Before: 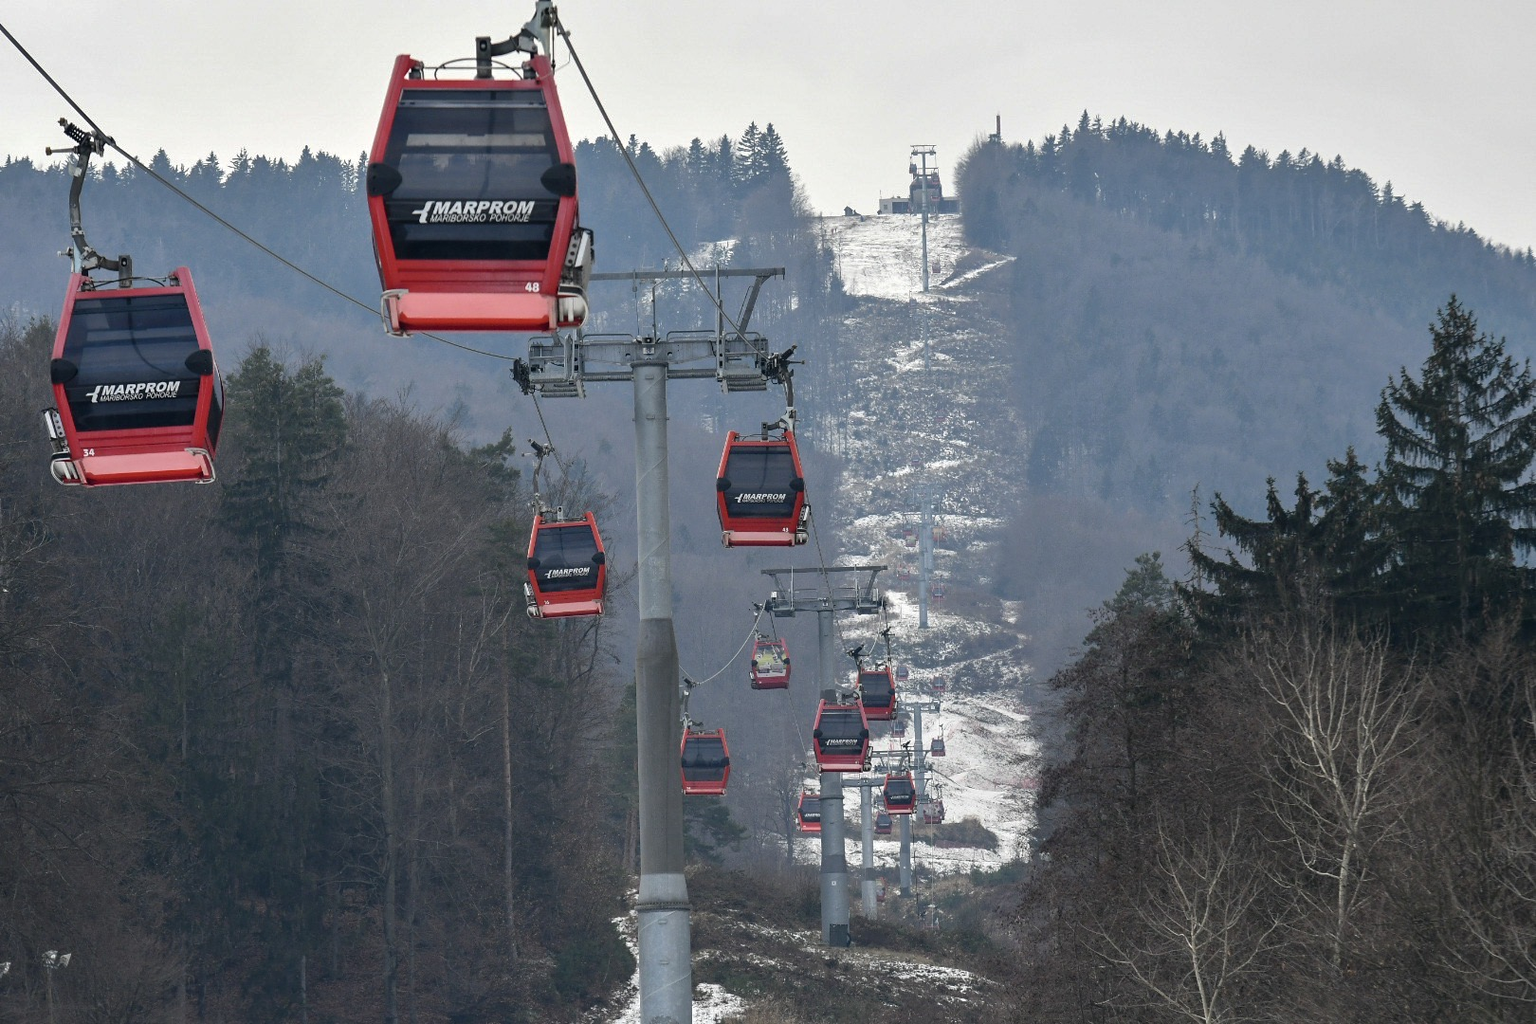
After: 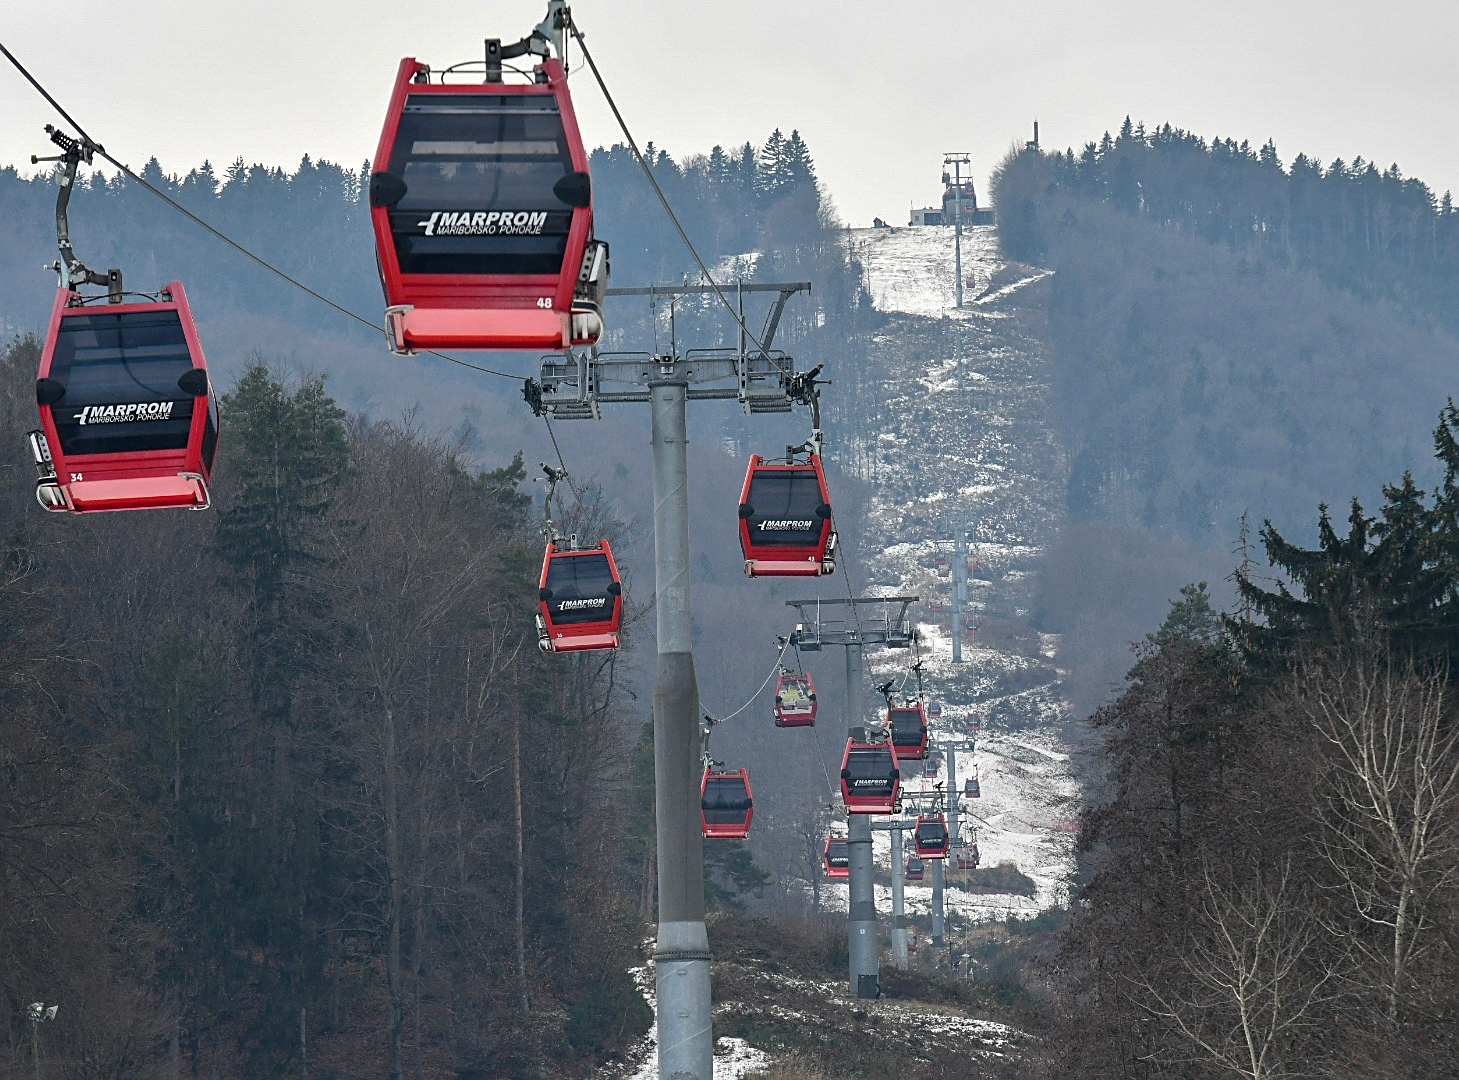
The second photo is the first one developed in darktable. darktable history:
sharpen: on, module defaults
crop and rotate: left 1.088%, right 8.807%
